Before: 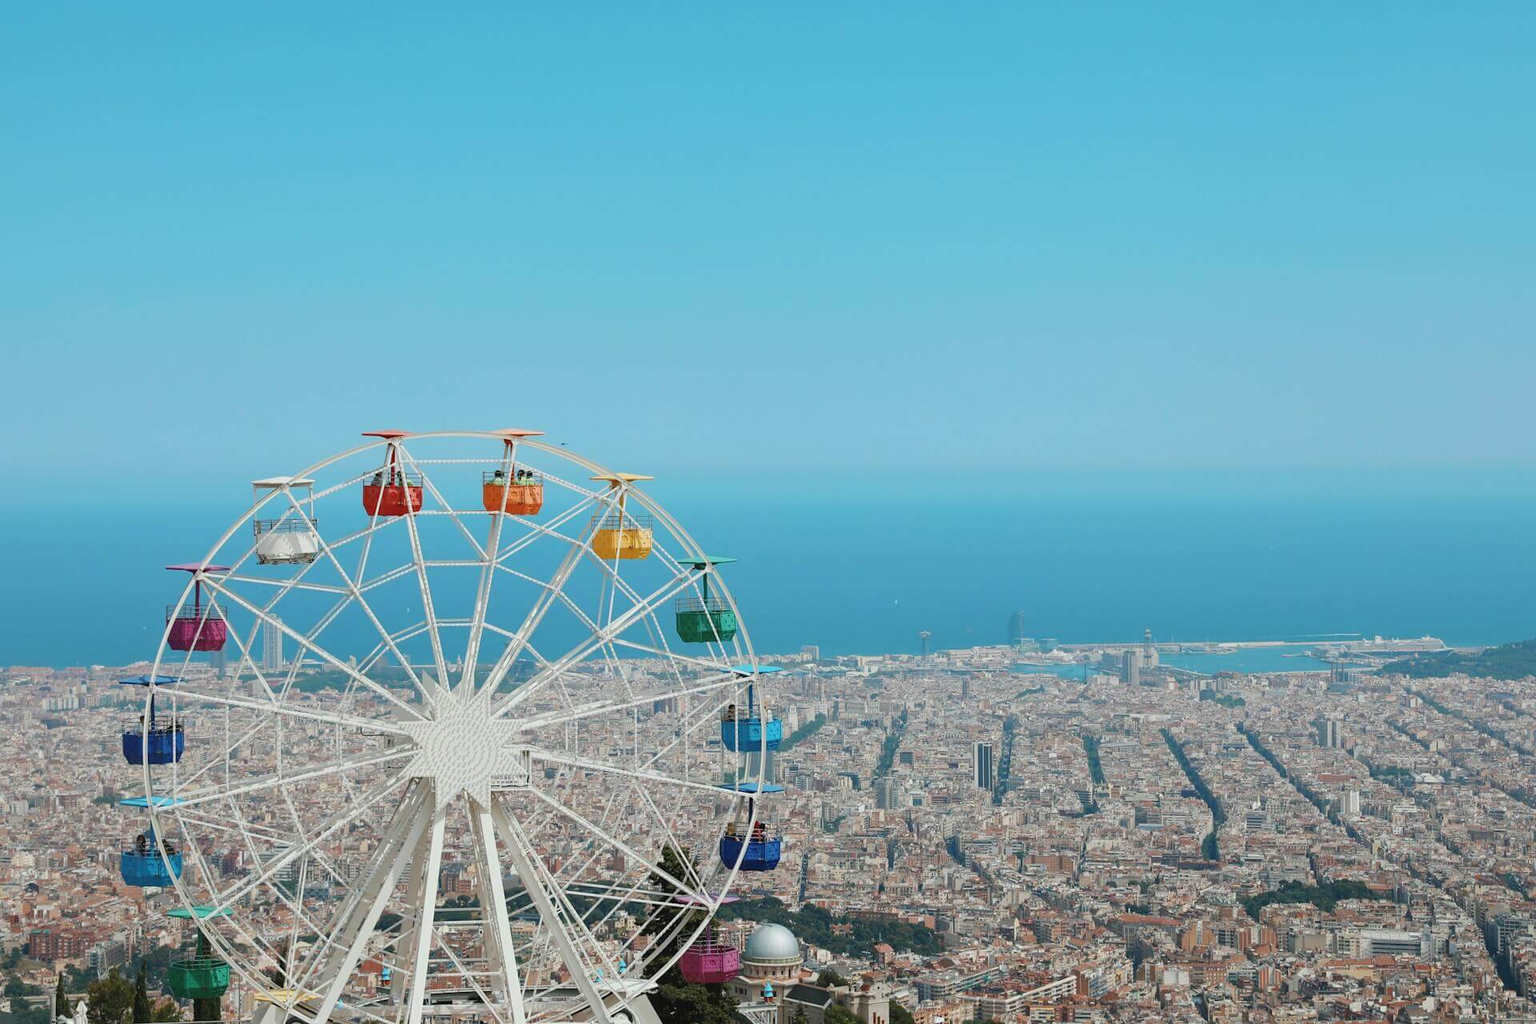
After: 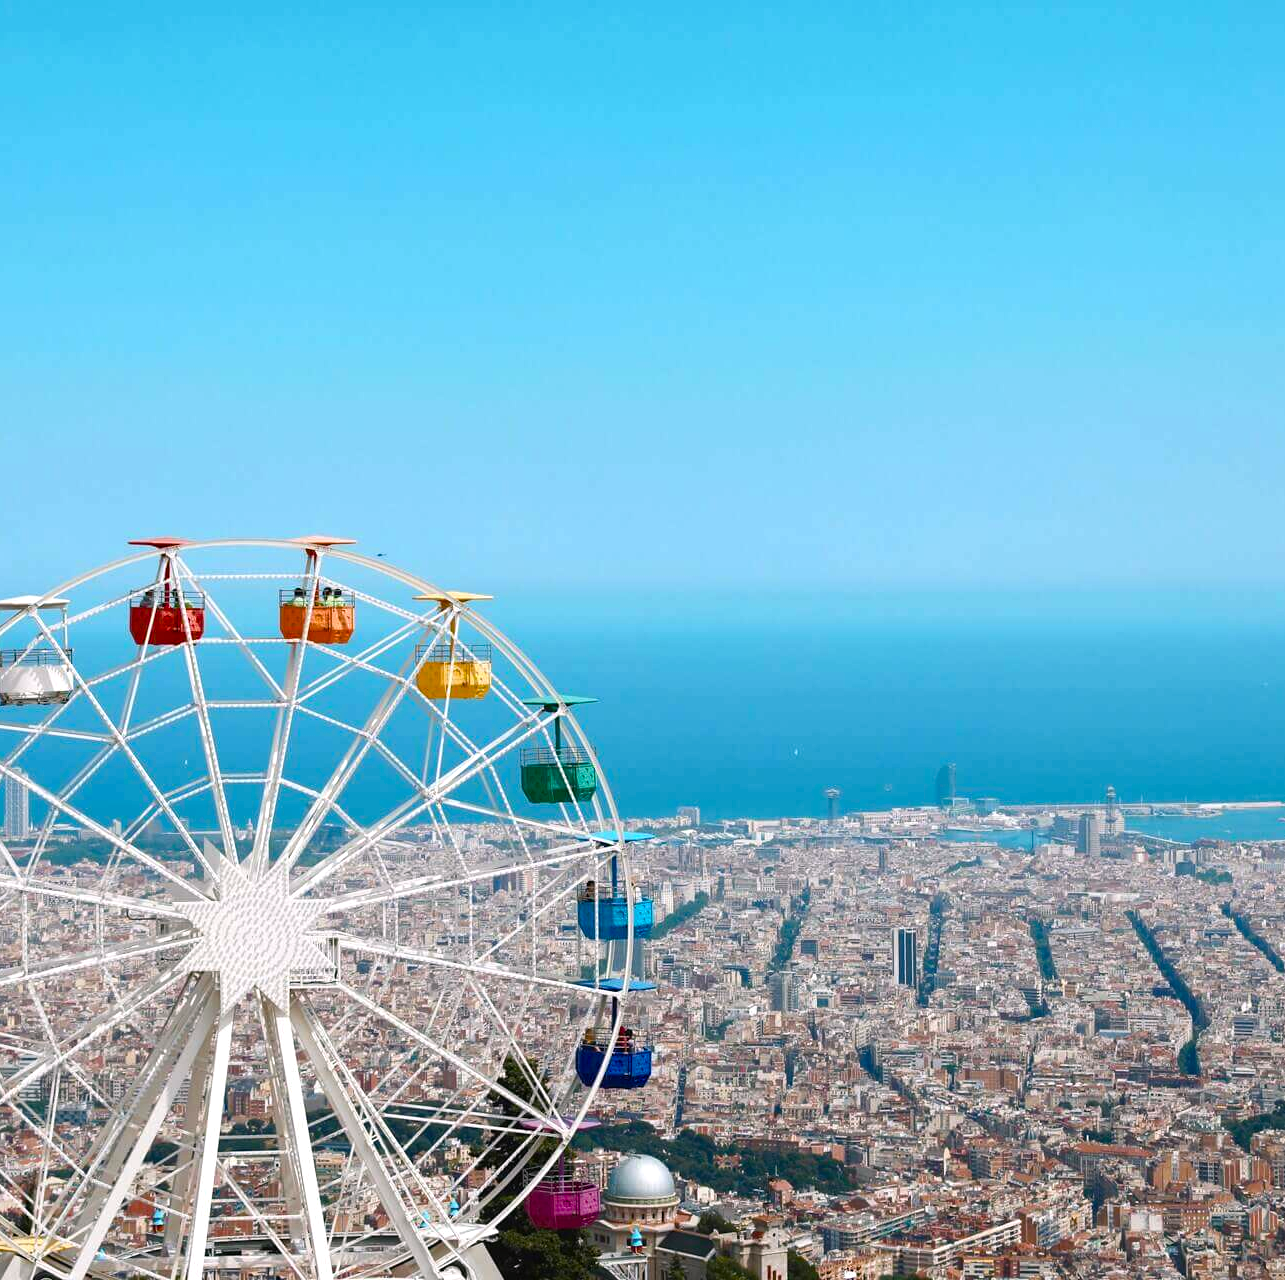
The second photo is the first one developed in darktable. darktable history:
crop: left 16.89%, right 16.158%
color balance rgb: shadows lift › chroma 2.938%, shadows lift › hue 280.15°, highlights gain › chroma 1.529%, highlights gain › hue 308.2°, perceptual saturation grading › global saturation 20%, perceptual saturation grading › highlights -24.879%, perceptual saturation grading › shadows 50.154%, perceptual brilliance grading › global brilliance 15.373%, perceptual brilliance grading › shadows -35.39%, global vibrance 20%
